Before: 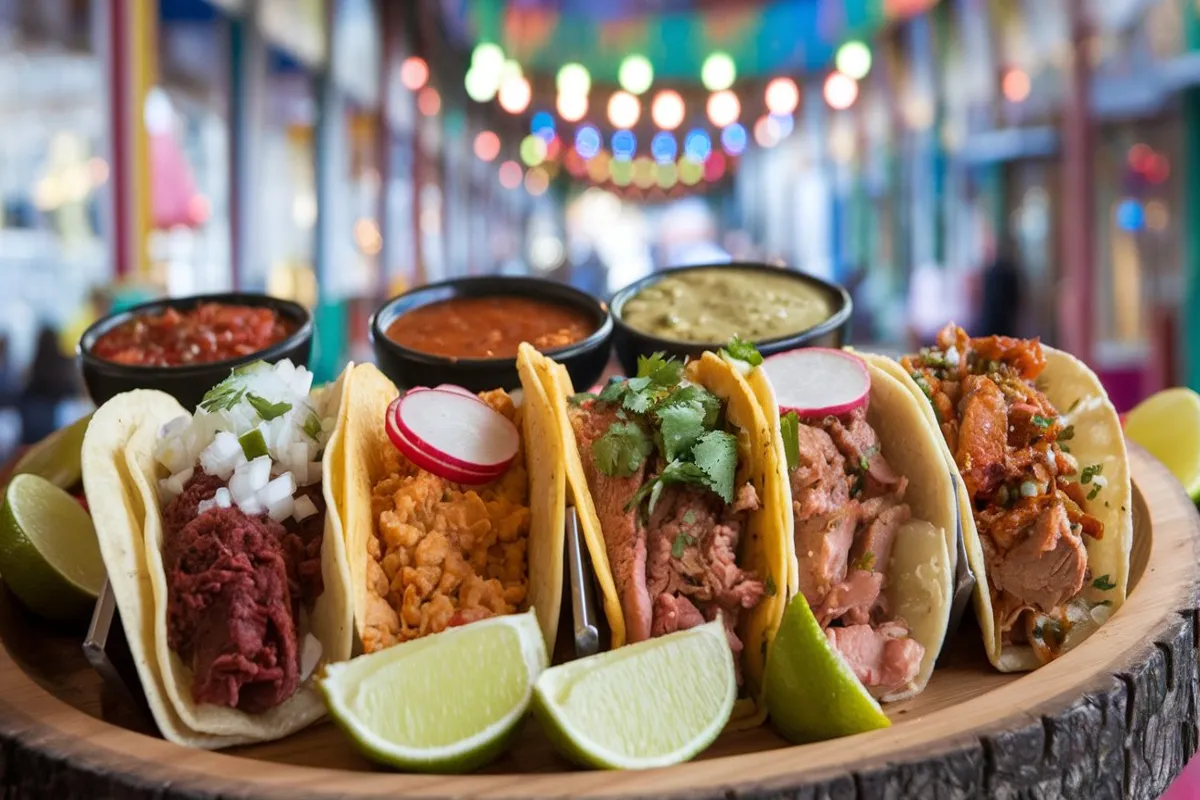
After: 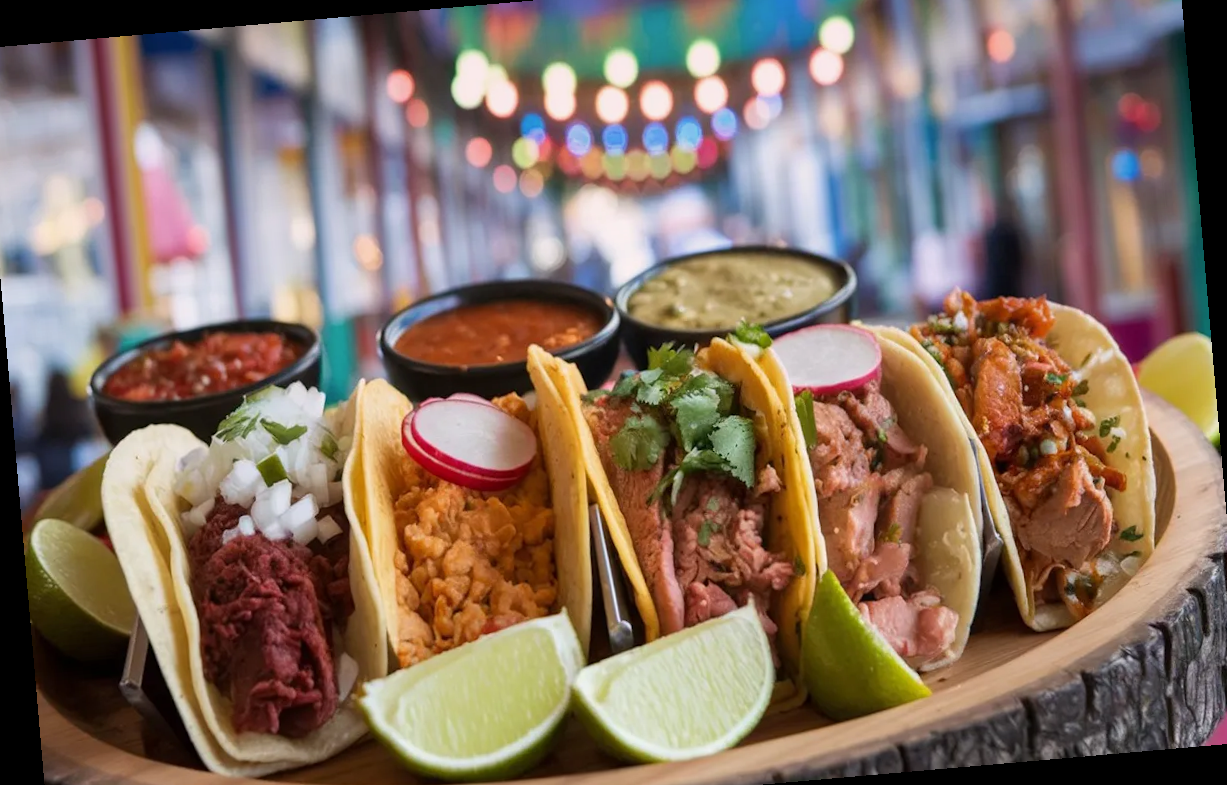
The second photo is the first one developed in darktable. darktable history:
rotate and perspective: rotation -4.98°, automatic cropping off
graduated density: density 0.38 EV, hardness 21%, rotation -6.11°, saturation 32%
crop: left 1.507%, top 6.147%, right 1.379%, bottom 6.637%
